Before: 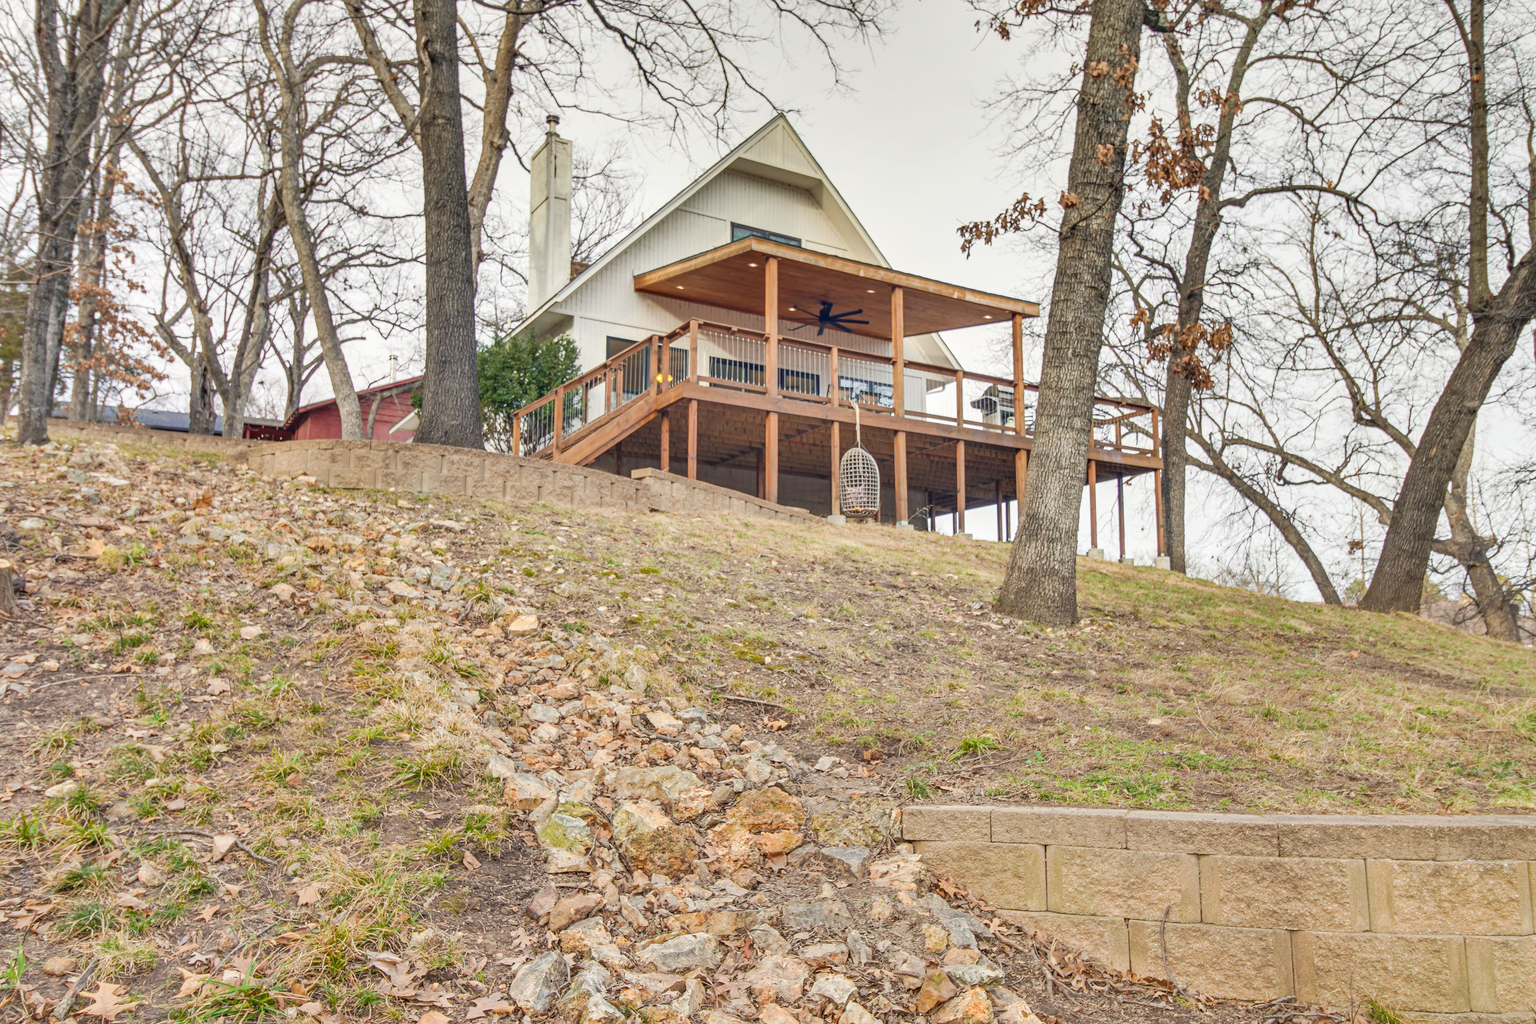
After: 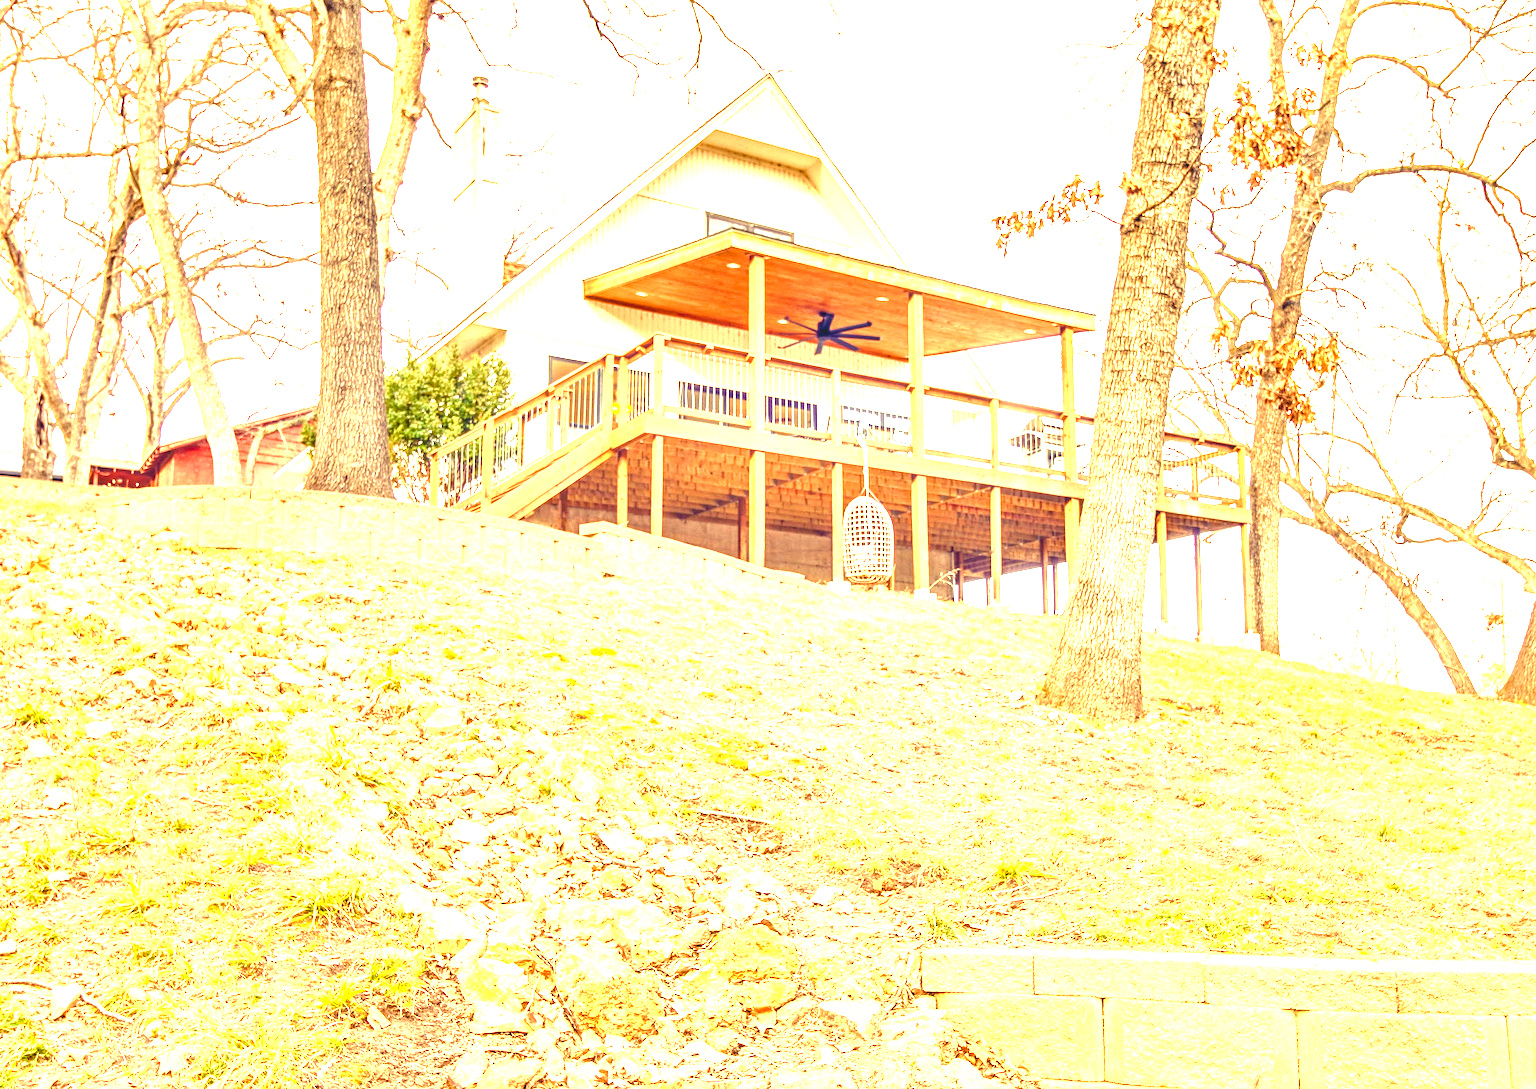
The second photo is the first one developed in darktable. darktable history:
local contrast: on, module defaults
crop: left 11.225%, top 5.381%, right 9.565%, bottom 10.314%
color balance rgb: shadows lift › luminance -21.66%, shadows lift › chroma 8.98%, shadows lift › hue 283.37°, power › chroma 1.55%, power › hue 25.59°, highlights gain › luminance 6.08%, highlights gain › chroma 2.55%, highlights gain › hue 90°, global offset › luminance -0.87%, perceptual saturation grading › global saturation 27.49%, perceptual saturation grading › highlights -28.39%, perceptual saturation grading › mid-tones 15.22%, perceptual saturation grading › shadows 33.98%, perceptual brilliance grading › highlights 10%, perceptual brilliance grading › mid-tones 5%
exposure: black level correction 0.001, exposure 1.84 EV, compensate highlight preservation false
white balance: red 1.138, green 0.996, blue 0.812
